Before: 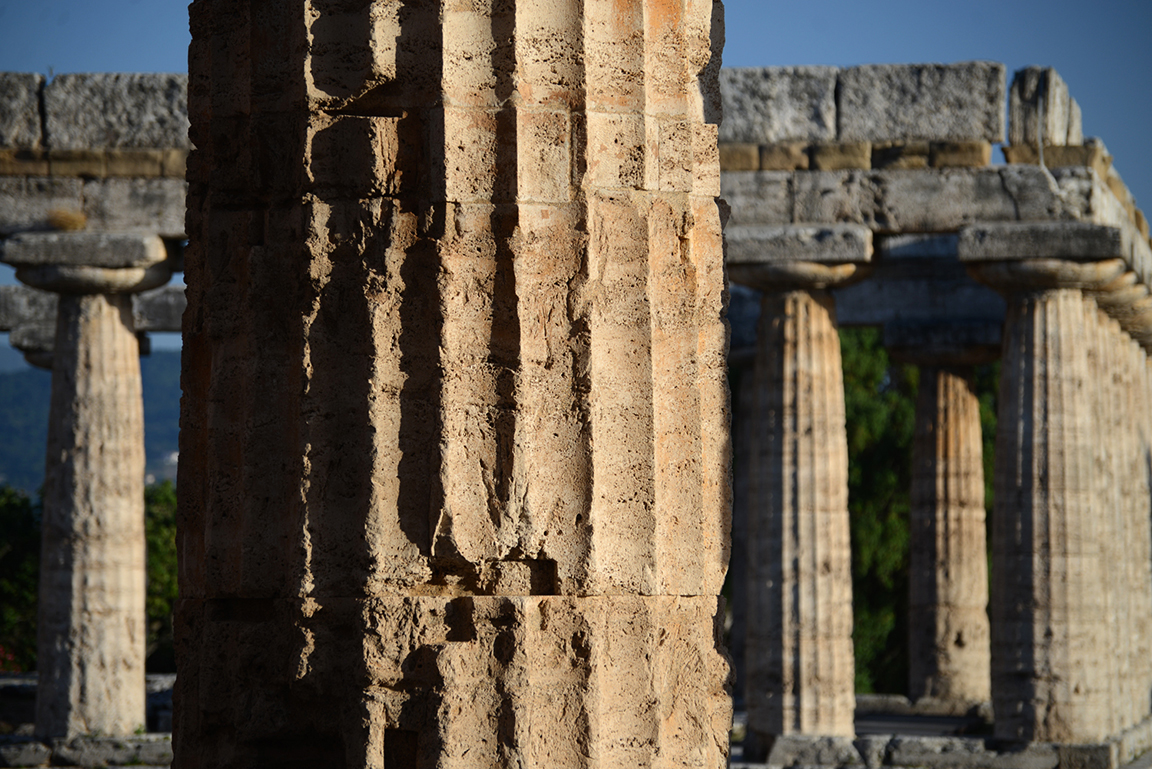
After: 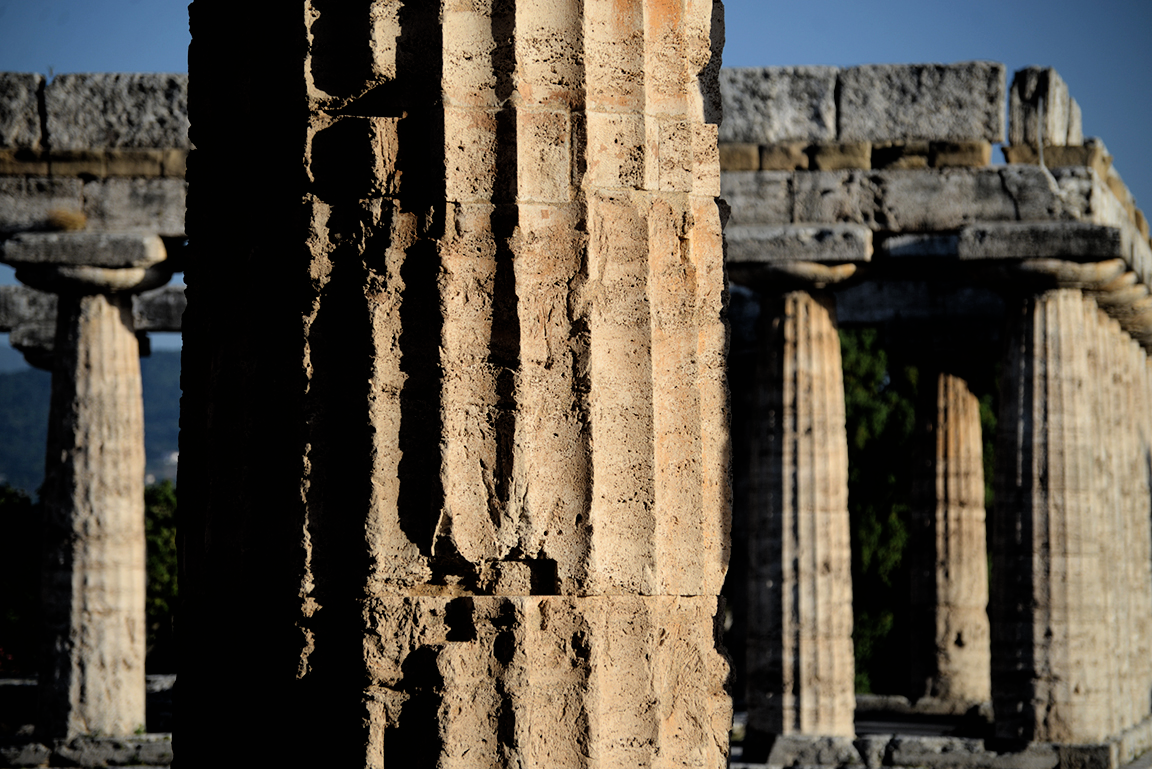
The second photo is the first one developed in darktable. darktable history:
shadows and highlights: radius 125.46, shadows 21.19, highlights -21.19, low approximation 0.01
filmic rgb: black relative exposure -4.93 EV, white relative exposure 2.84 EV, hardness 3.72
